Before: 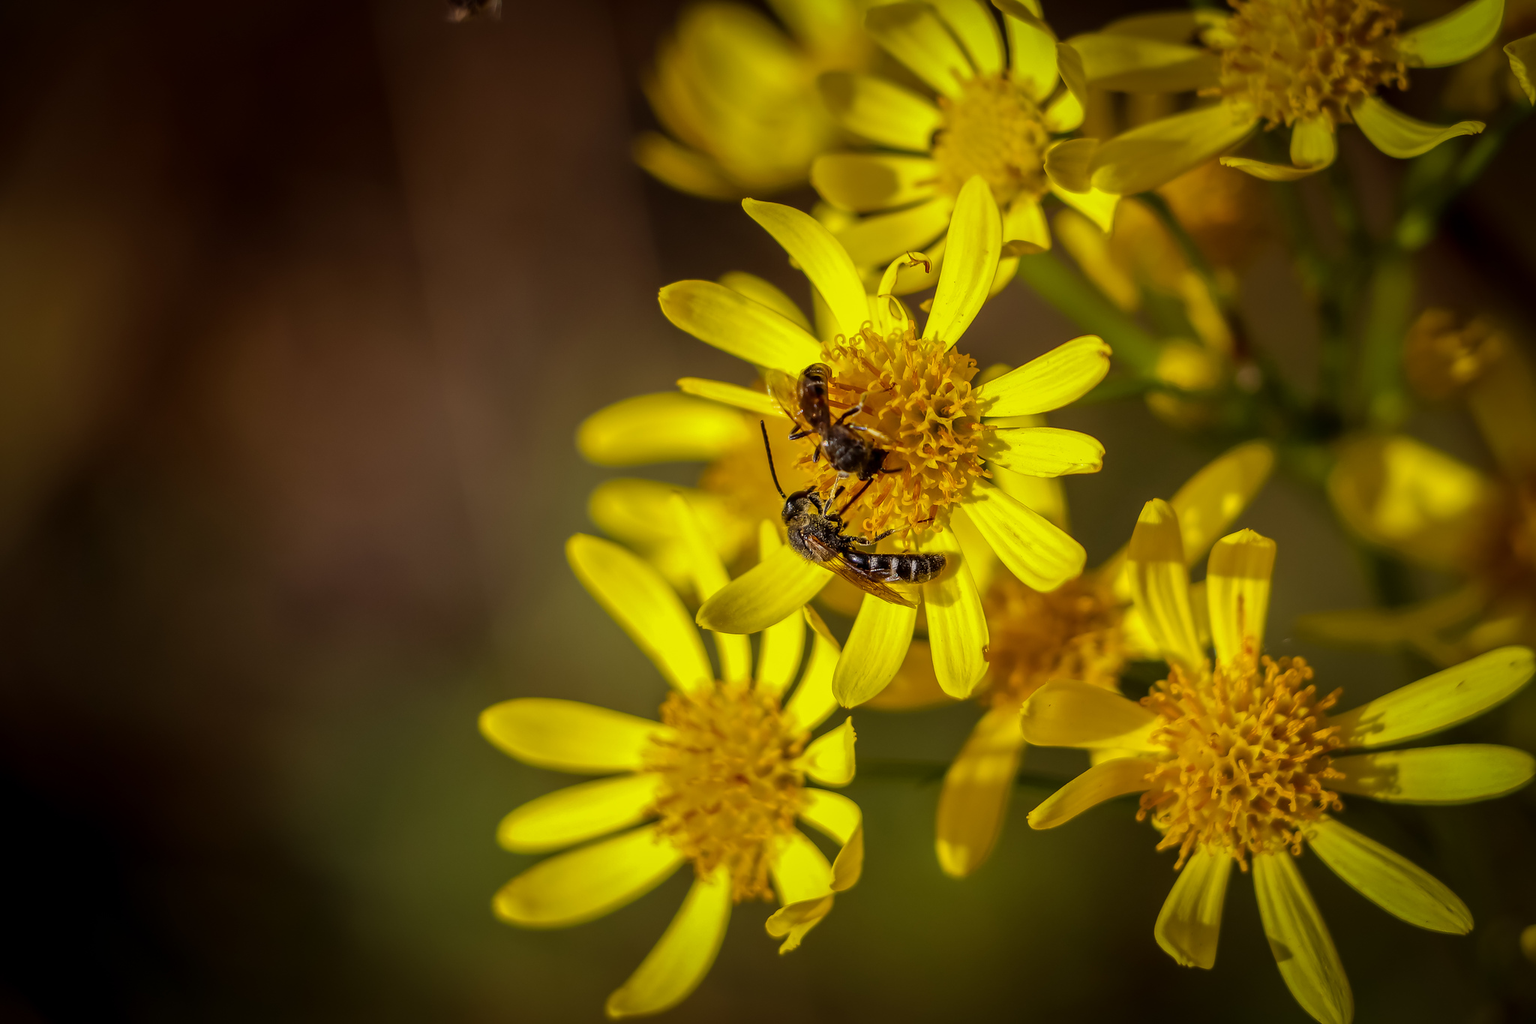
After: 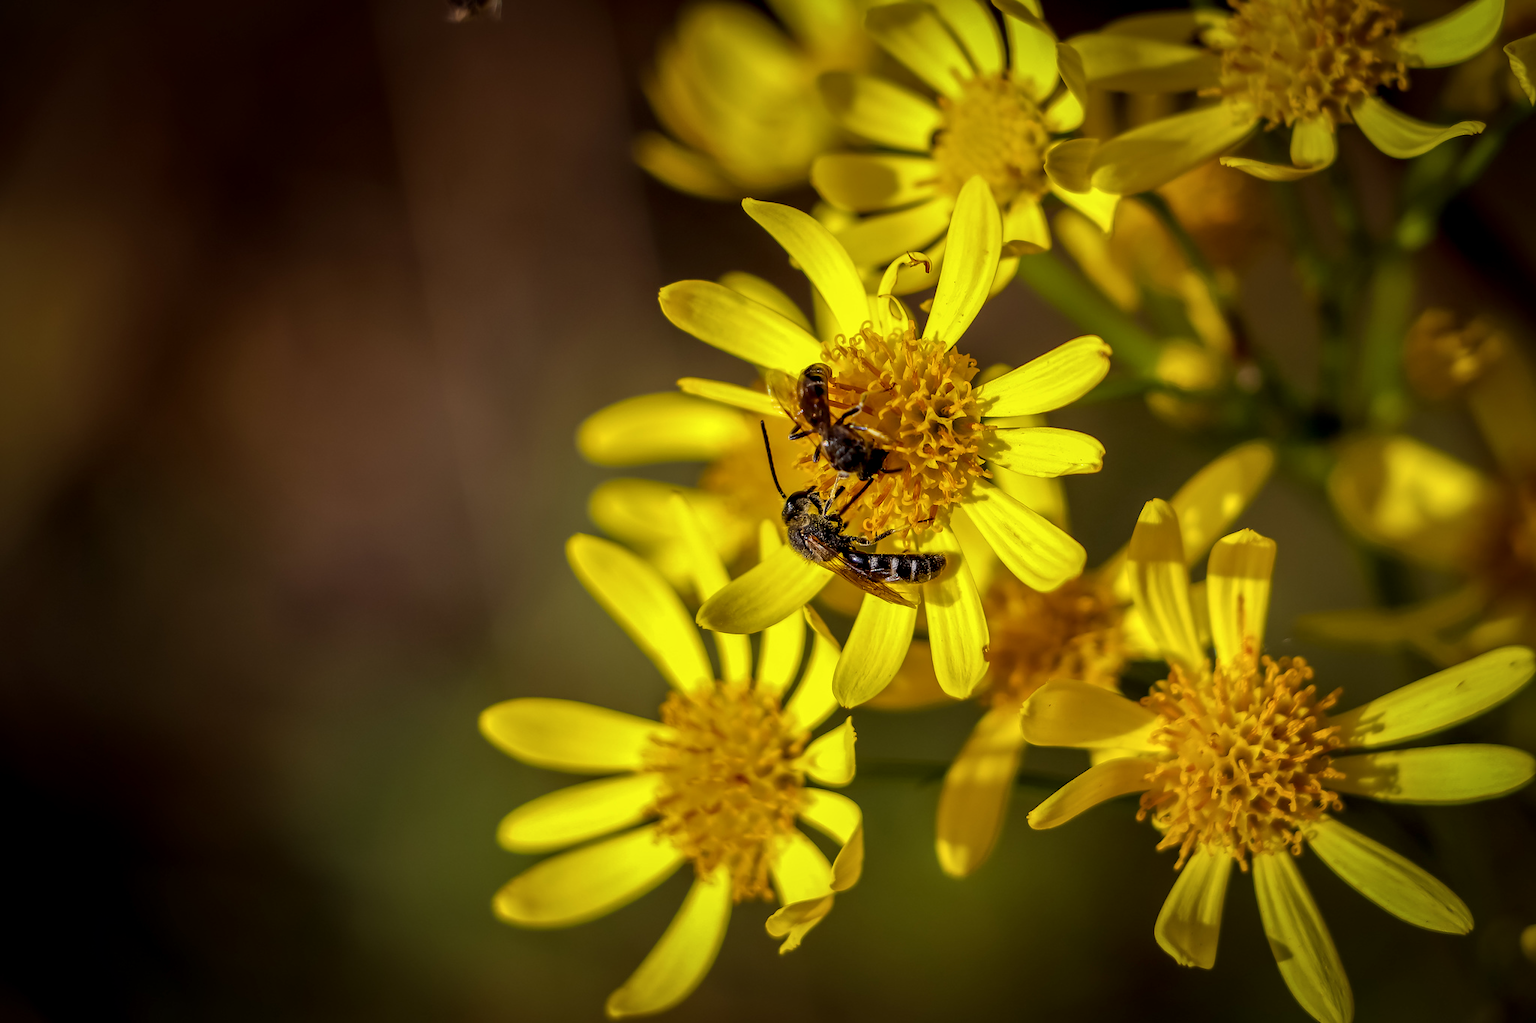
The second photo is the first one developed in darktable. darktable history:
contrast equalizer: octaves 7, y [[0.6 ×6], [0.55 ×6], [0 ×6], [0 ×6], [0 ×6]], mix 0.335
